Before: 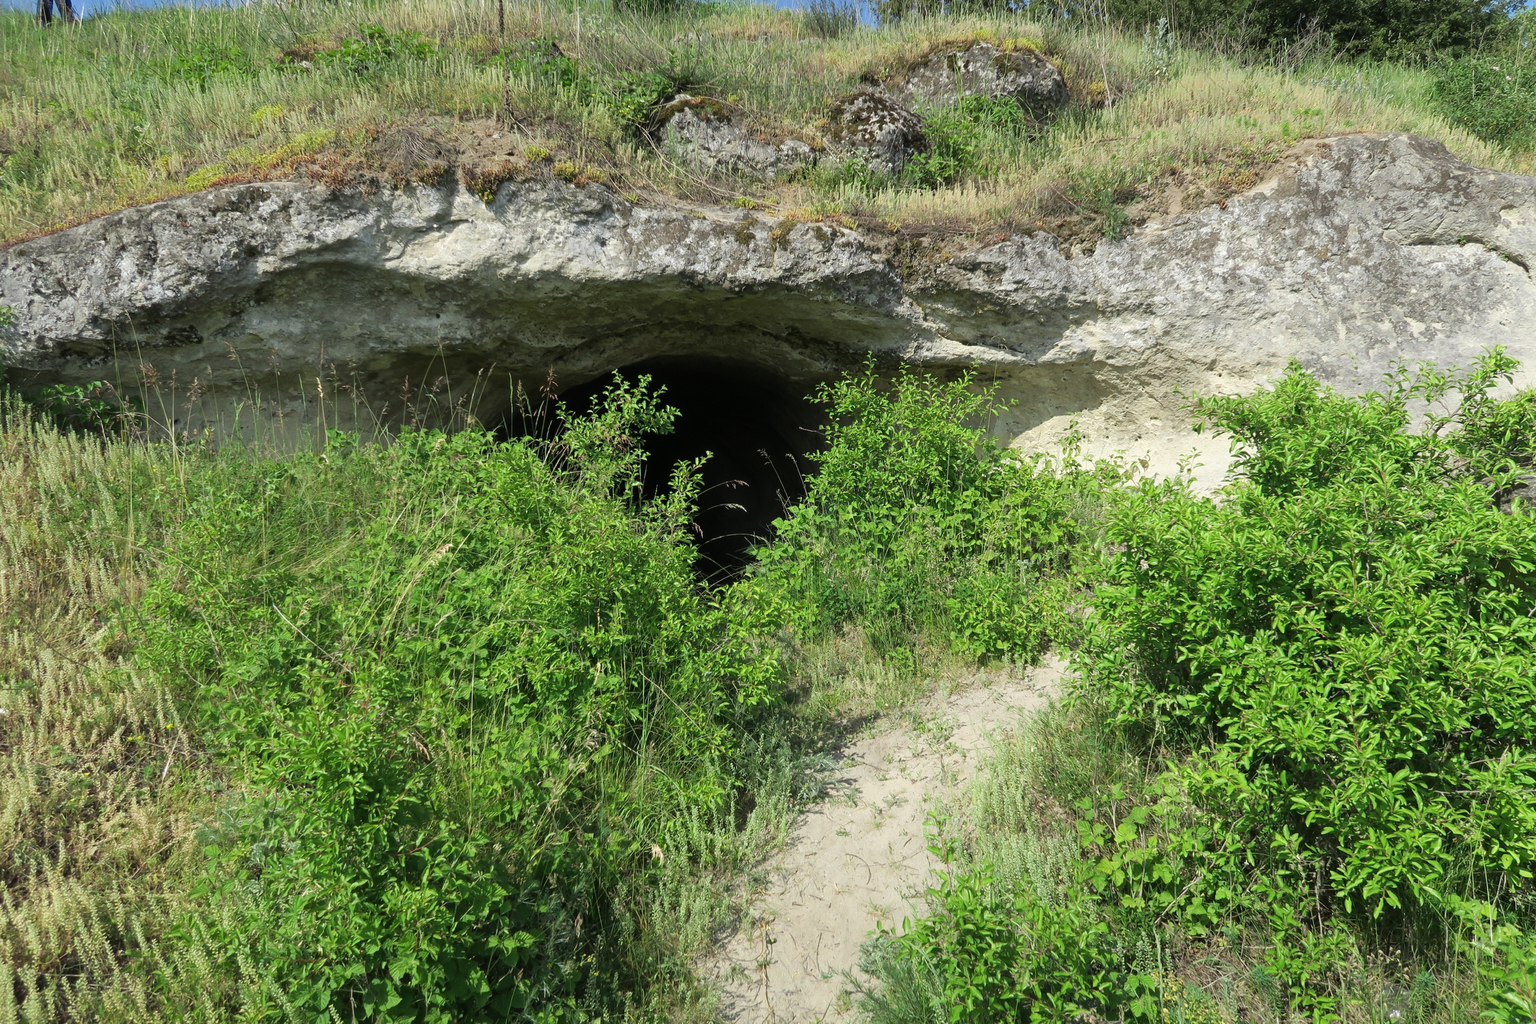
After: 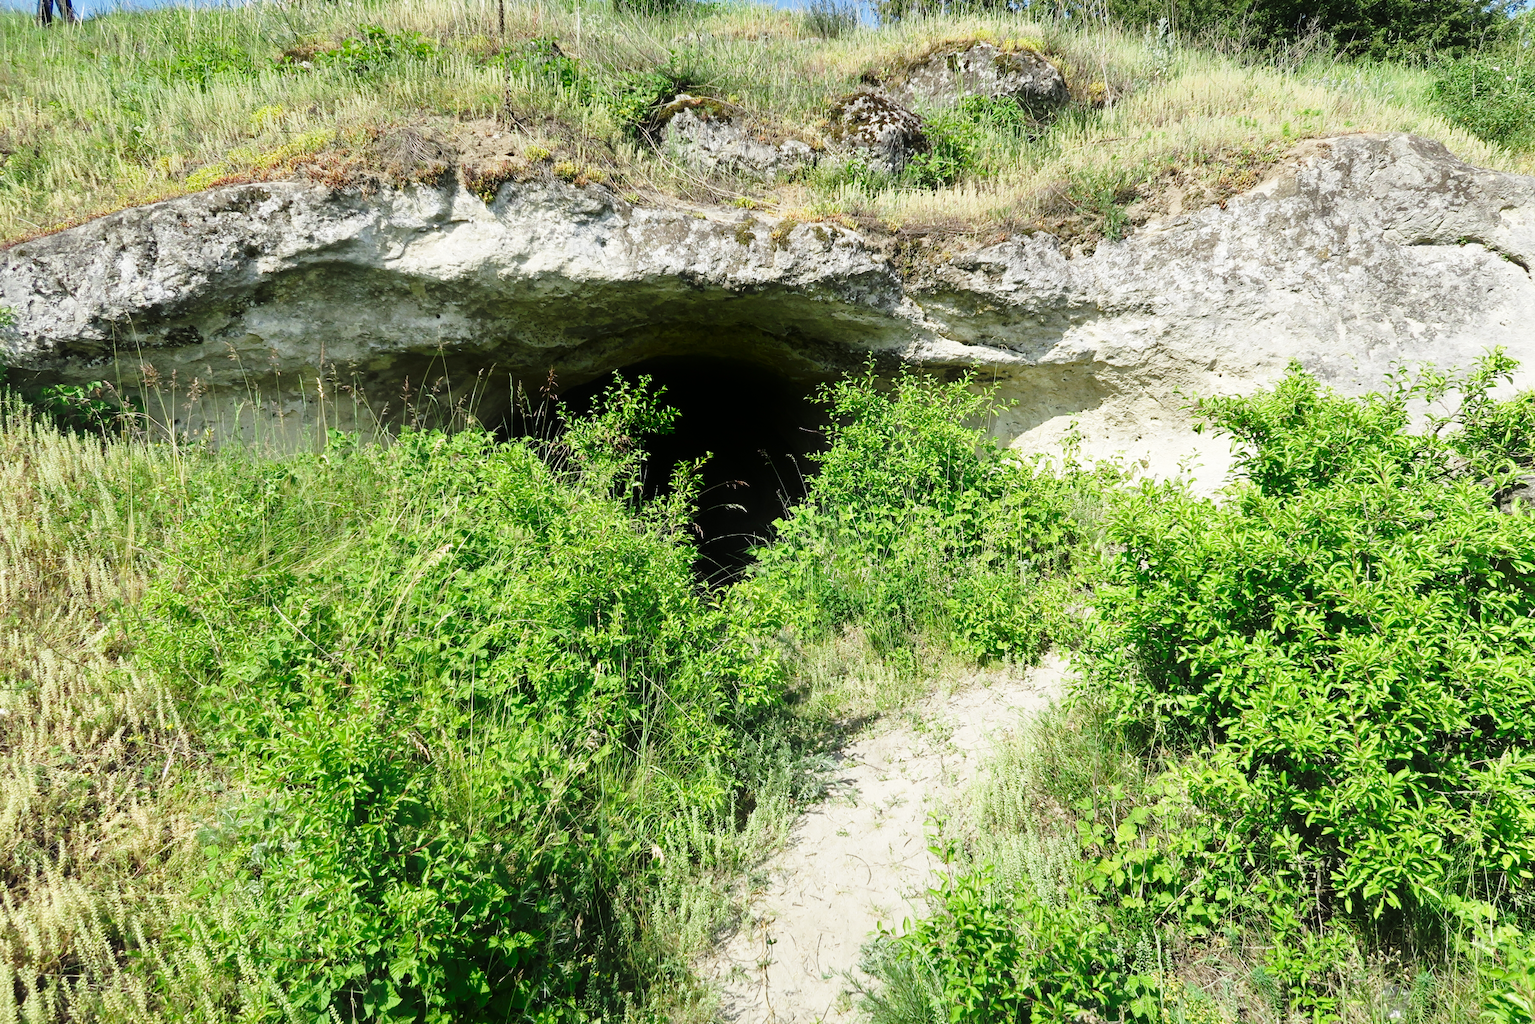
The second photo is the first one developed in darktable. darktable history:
shadows and highlights: shadows -86.88, highlights -36.57, soften with gaussian
base curve: curves: ch0 [(0, 0) (0.028, 0.03) (0.121, 0.232) (0.46, 0.748) (0.859, 0.968) (1, 1)], preserve colors none
